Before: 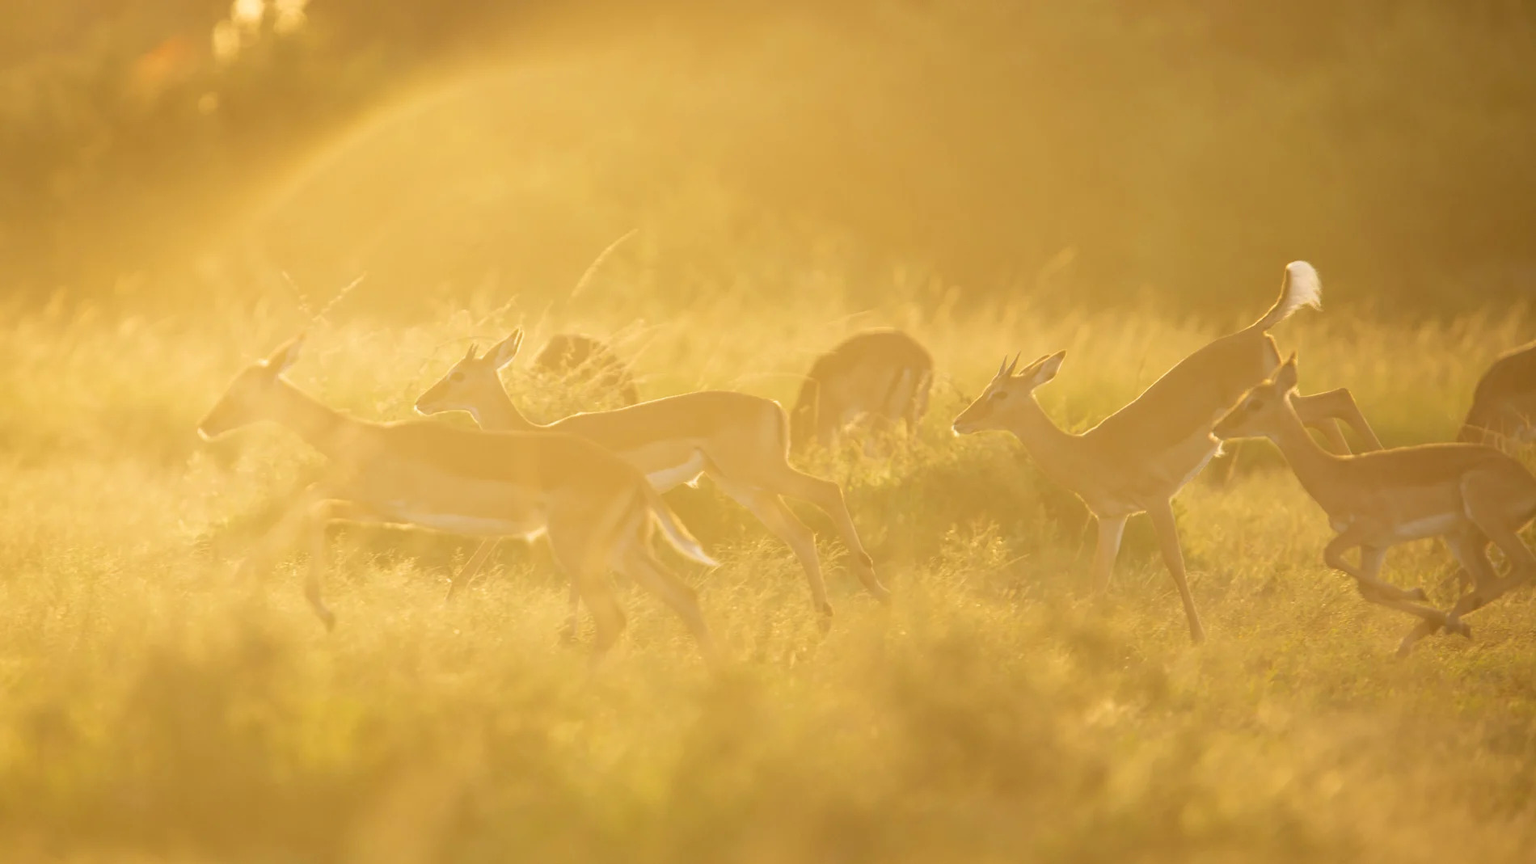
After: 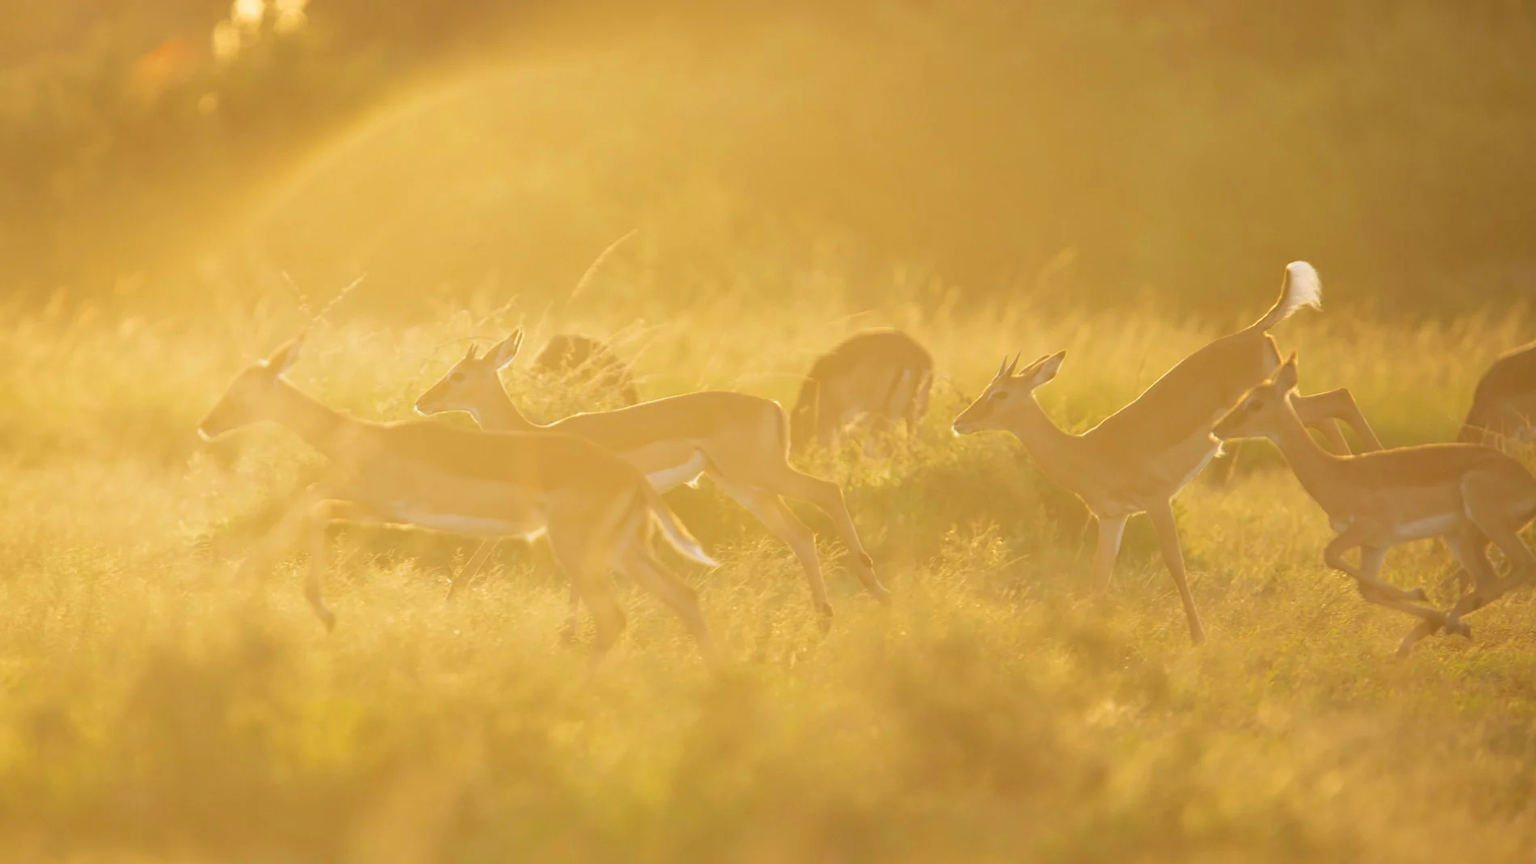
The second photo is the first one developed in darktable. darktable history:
contrast equalizer: octaves 7, y [[0.6 ×6], [0.55 ×6], [0 ×6], [0 ×6], [0 ×6]]
local contrast: detail 69%
